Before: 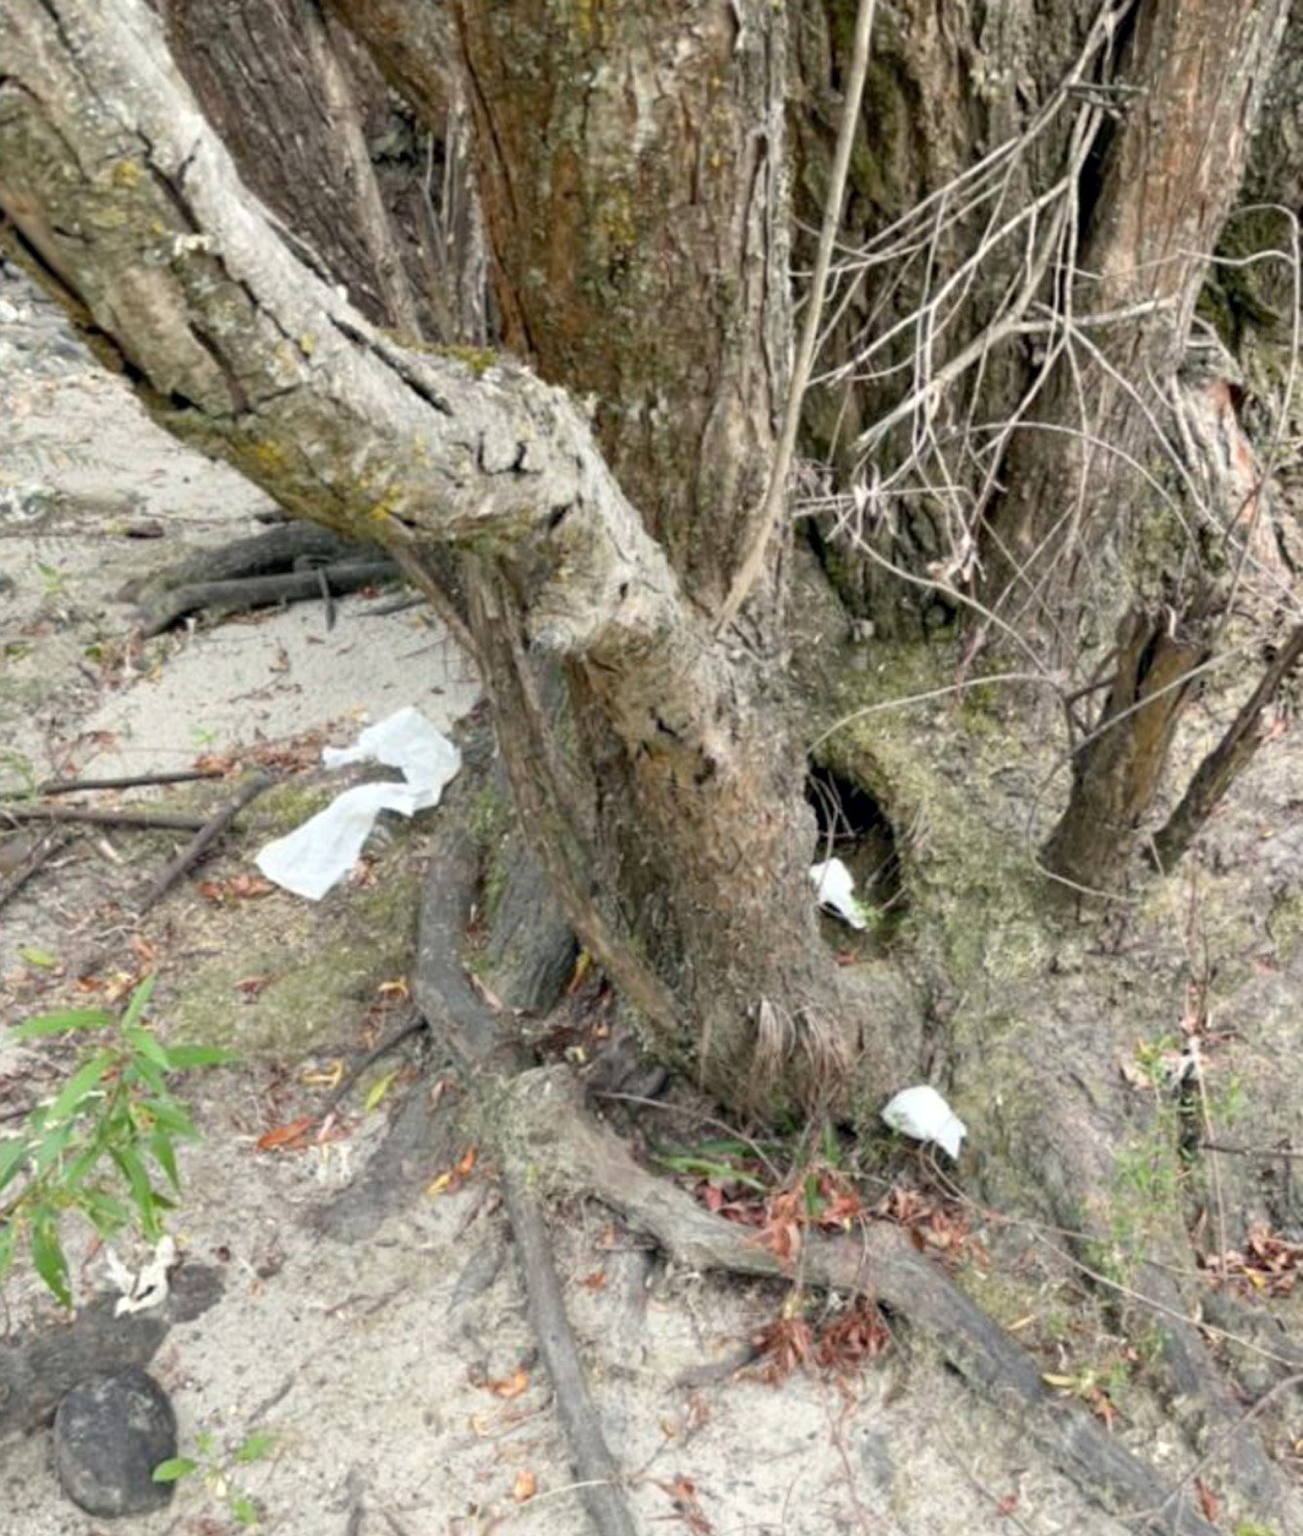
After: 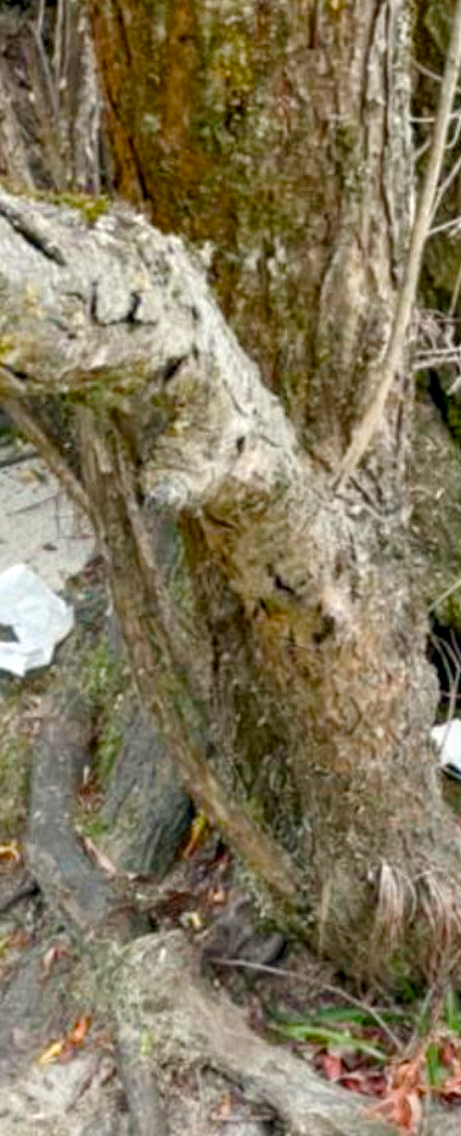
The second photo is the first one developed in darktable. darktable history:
local contrast: on, module defaults
crop and rotate: left 29.917%, top 10.251%, right 35.542%, bottom 17.611%
contrast brightness saturation: saturation 0.133
color balance rgb: linear chroma grading › global chroma 15.028%, perceptual saturation grading › global saturation 20%, perceptual saturation grading › highlights -49.683%, perceptual saturation grading › shadows 25.885%, global vibrance 20%
